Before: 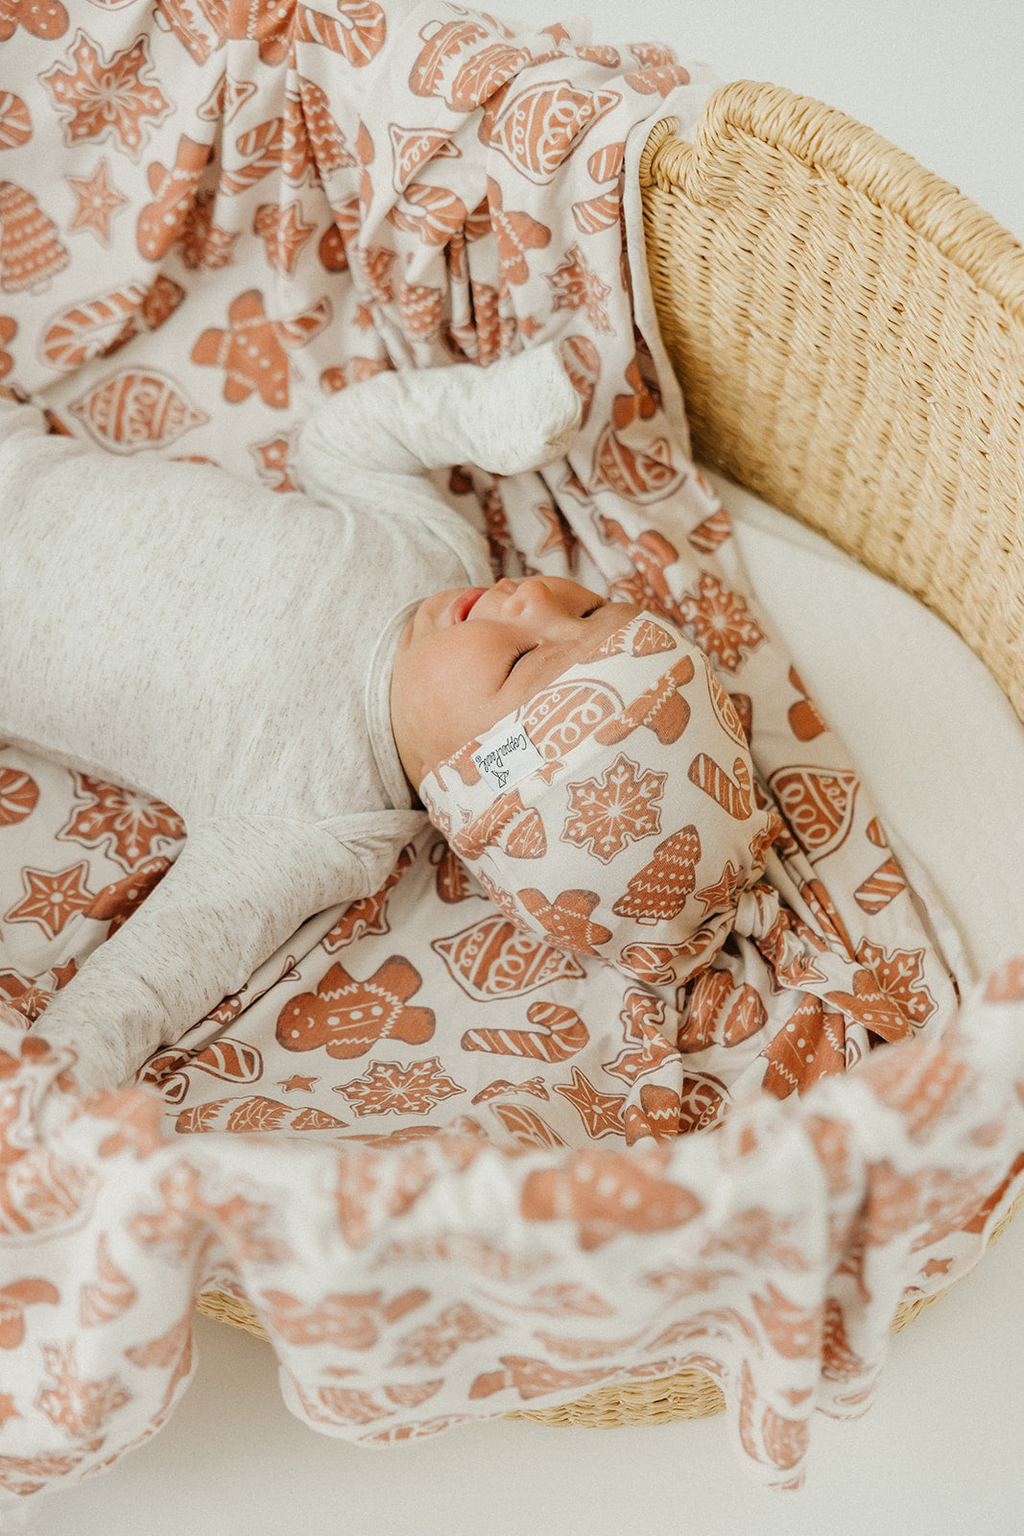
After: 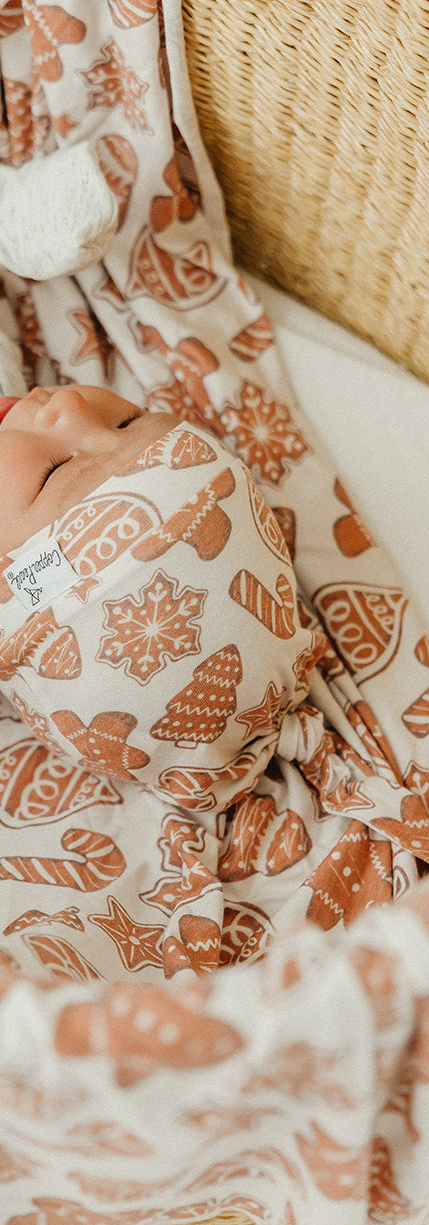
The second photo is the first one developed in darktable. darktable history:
crop: left 45.757%, top 13.446%, right 14.034%, bottom 9.949%
